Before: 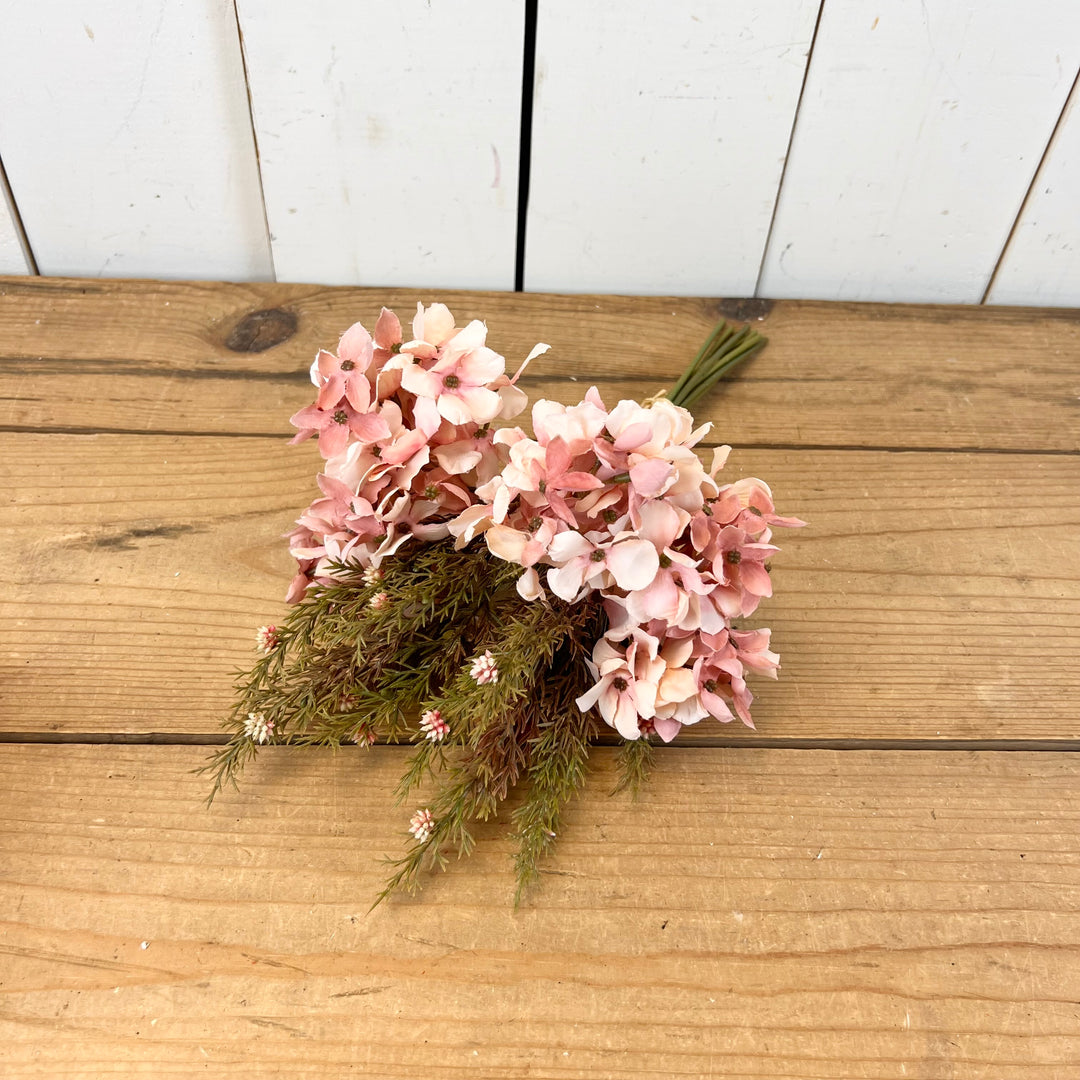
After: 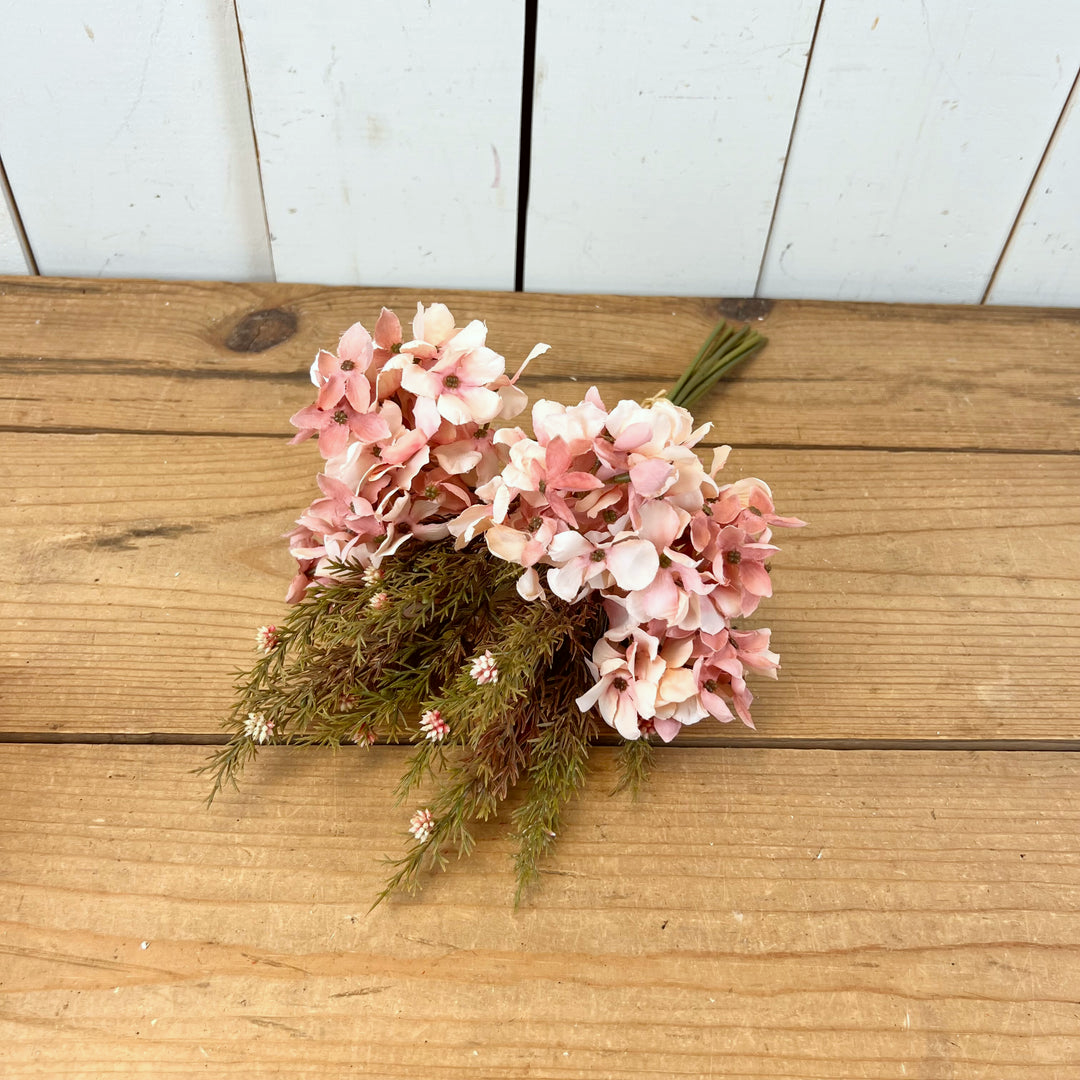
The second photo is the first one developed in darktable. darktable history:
shadows and highlights: shadows 24.87, highlights -25.4
color correction: highlights a* -2.79, highlights b* -2.2, shadows a* 2.16, shadows b* 2.66
